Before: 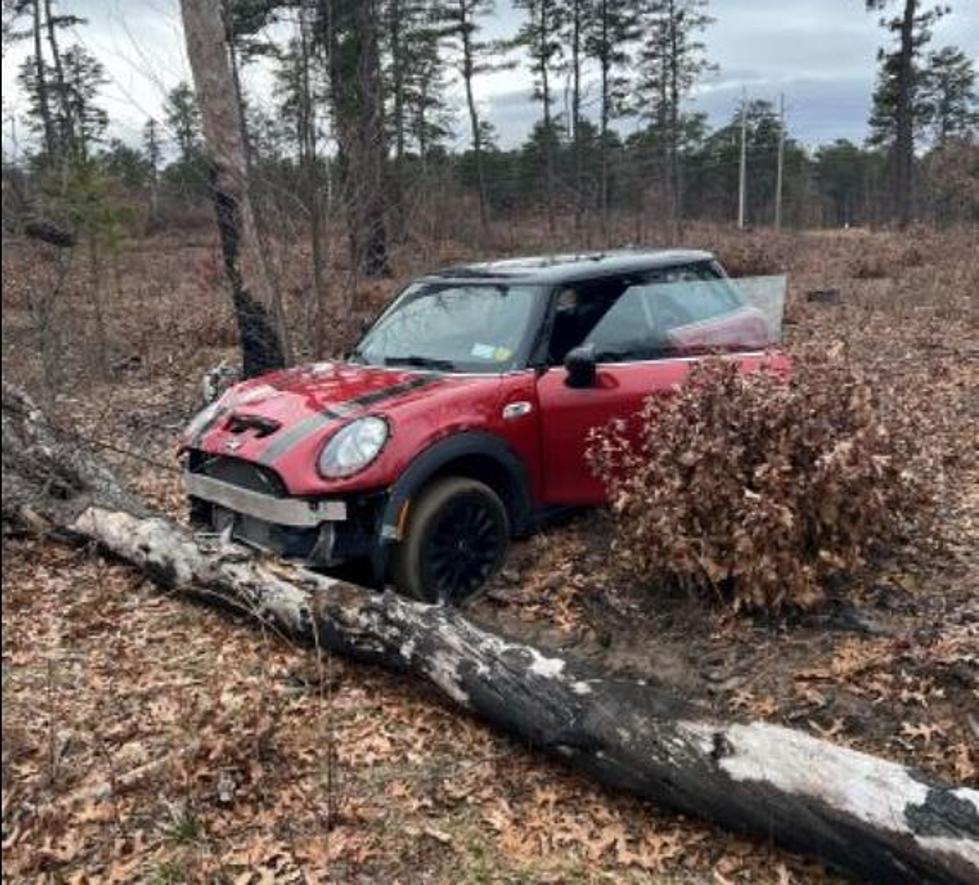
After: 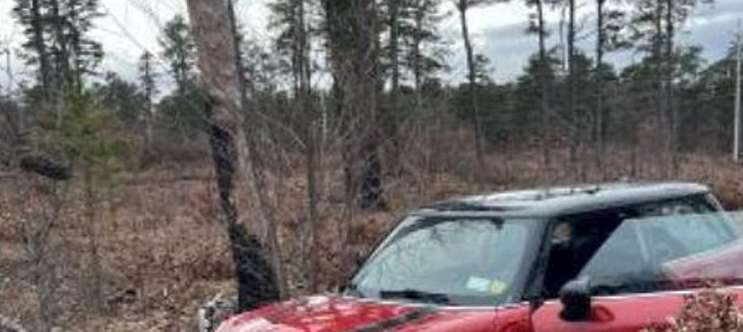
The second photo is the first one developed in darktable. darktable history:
crop: left 0.513%, top 7.641%, right 23.561%, bottom 54.778%
shadows and highlights: shadows 75.91, highlights -61.13, soften with gaussian
